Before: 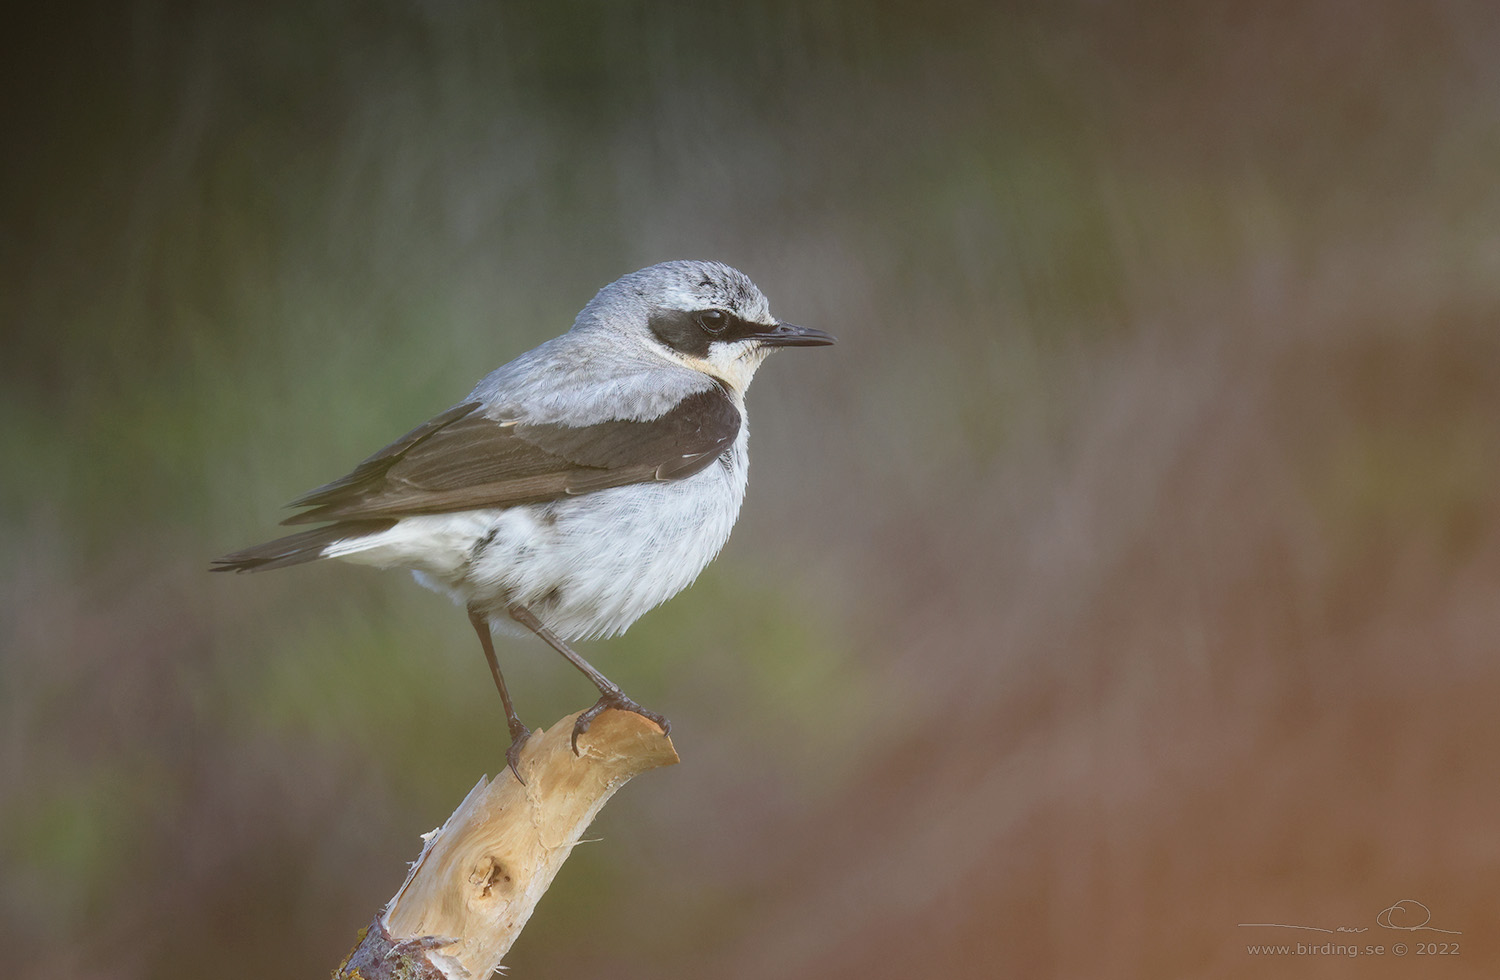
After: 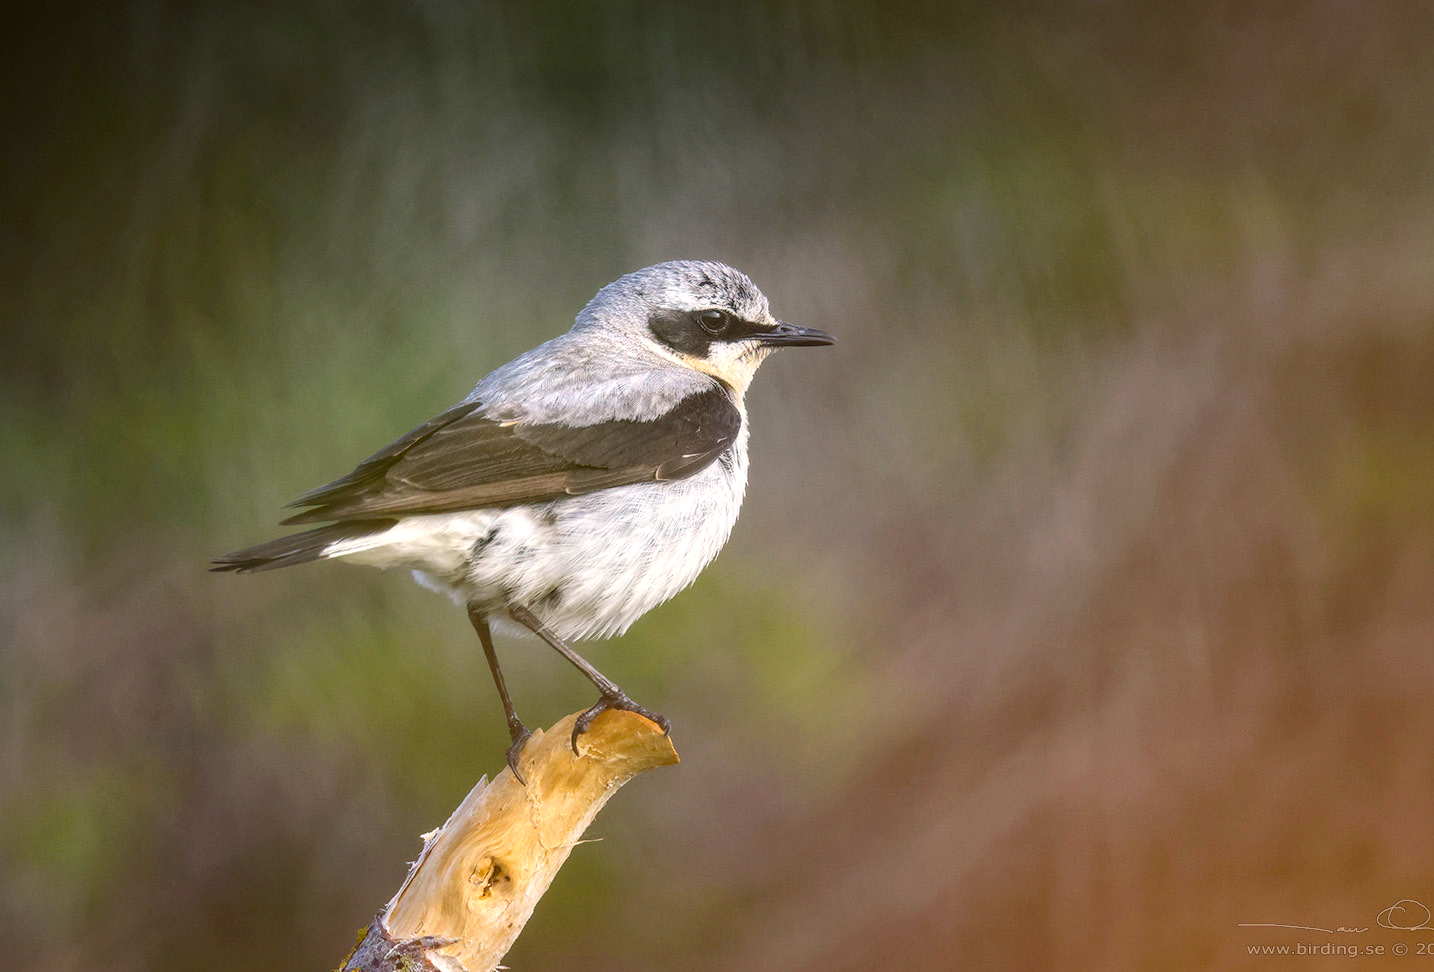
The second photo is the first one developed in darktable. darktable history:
tone equalizer: -8 EV -0.443 EV, -7 EV -0.409 EV, -6 EV -0.334 EV, -5 EV -0.2 EV, -3 EV 0.208 EV, -2 EV 0.31 EV, -1 EV 0.4 EV, +0 EV 0.386 EV, edges refinement/feathering 500, mask exposure compensation -1.57 EV, preserve details no
color balance rgb: shadows lift › chroma 0.986%, shadows lift › hue 114.79°, highlights gain › chroma 3.044%, highlights gain › hue 60.18°, perceptual saturation grading › global saturation 40.015%
local contrast: detail 130%
crop: right 4.387%, bottom 0.034%
